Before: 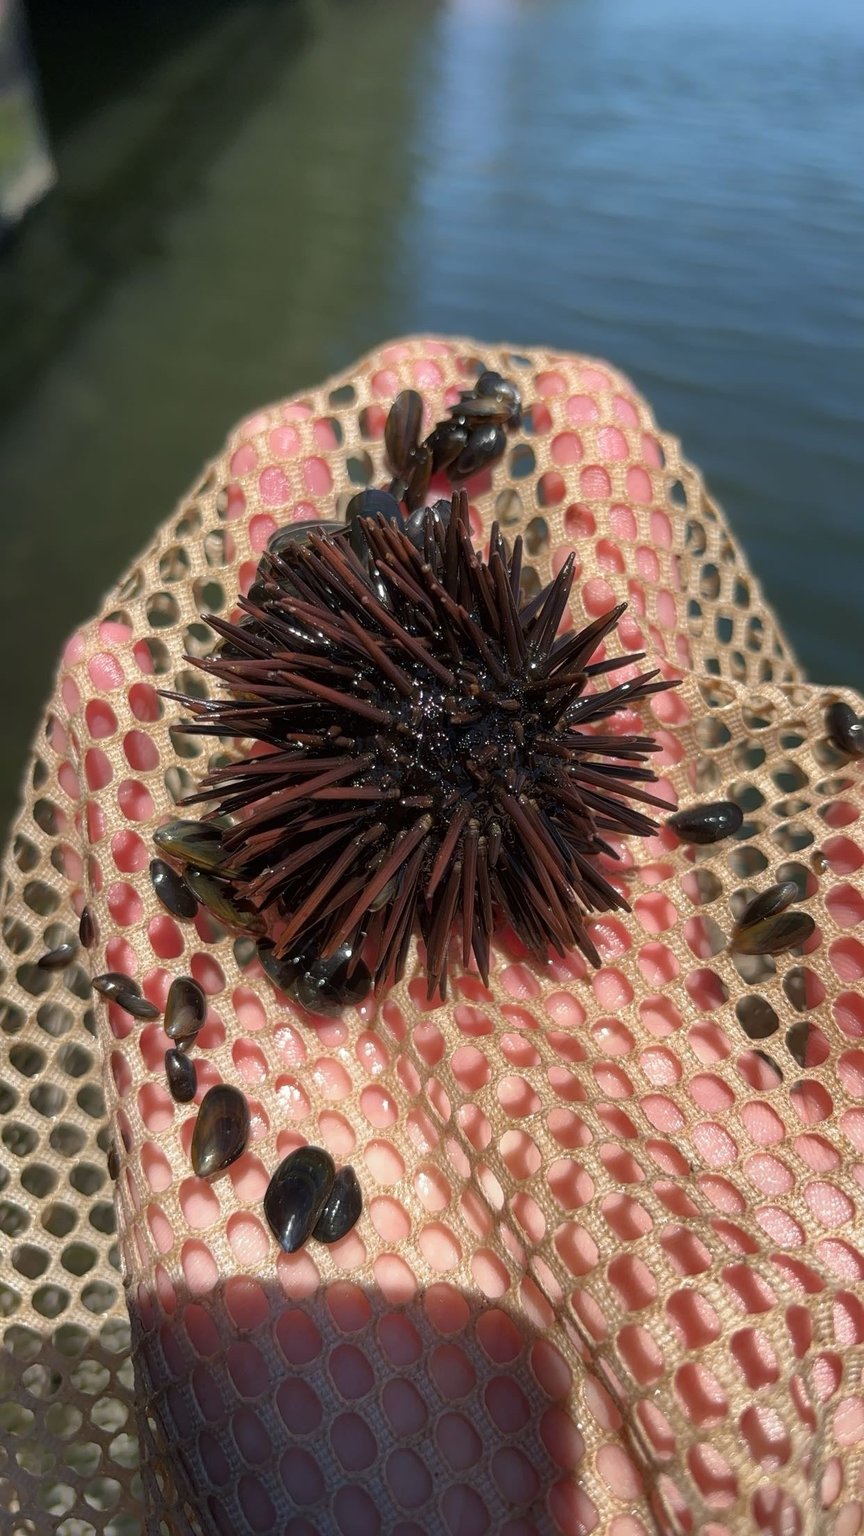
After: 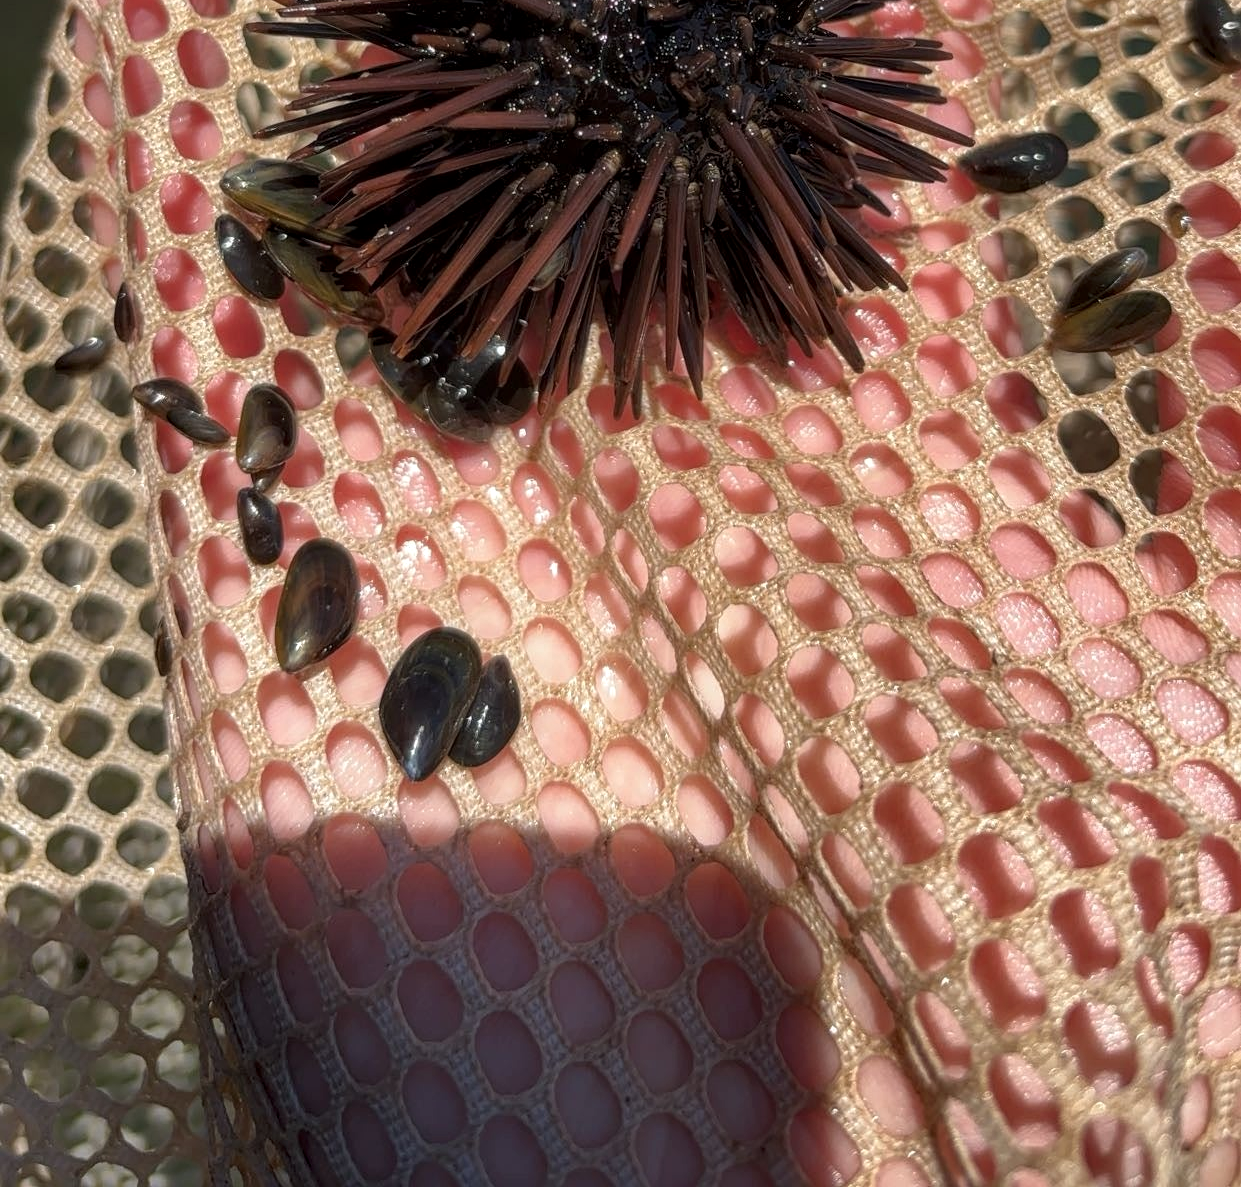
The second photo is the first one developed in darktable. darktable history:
crop and rotate: top 46.237%
local contrast: on, module defaults
